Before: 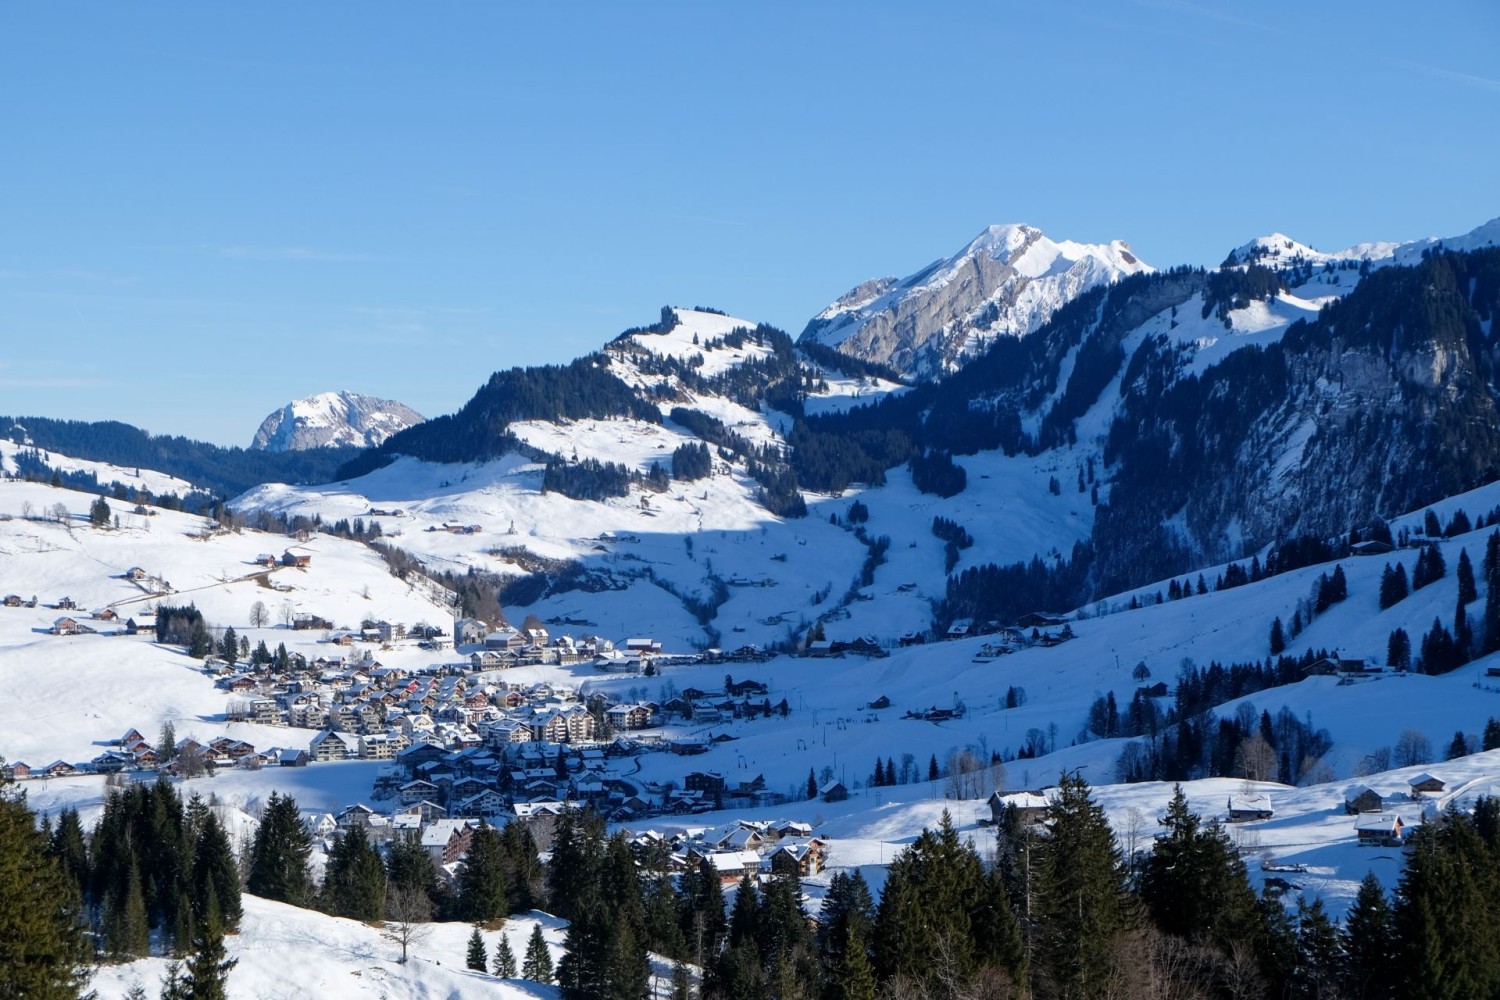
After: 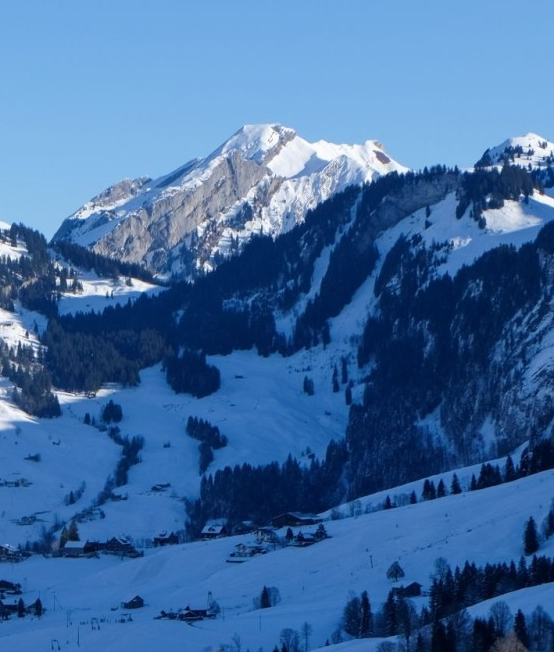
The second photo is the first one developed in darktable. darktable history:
crop and rotate: left 49.76%, top 10.097%, right 13.243%, bottom 24.65%
sharpen: radius 2.933, amount 0.852, threshold 47.485
